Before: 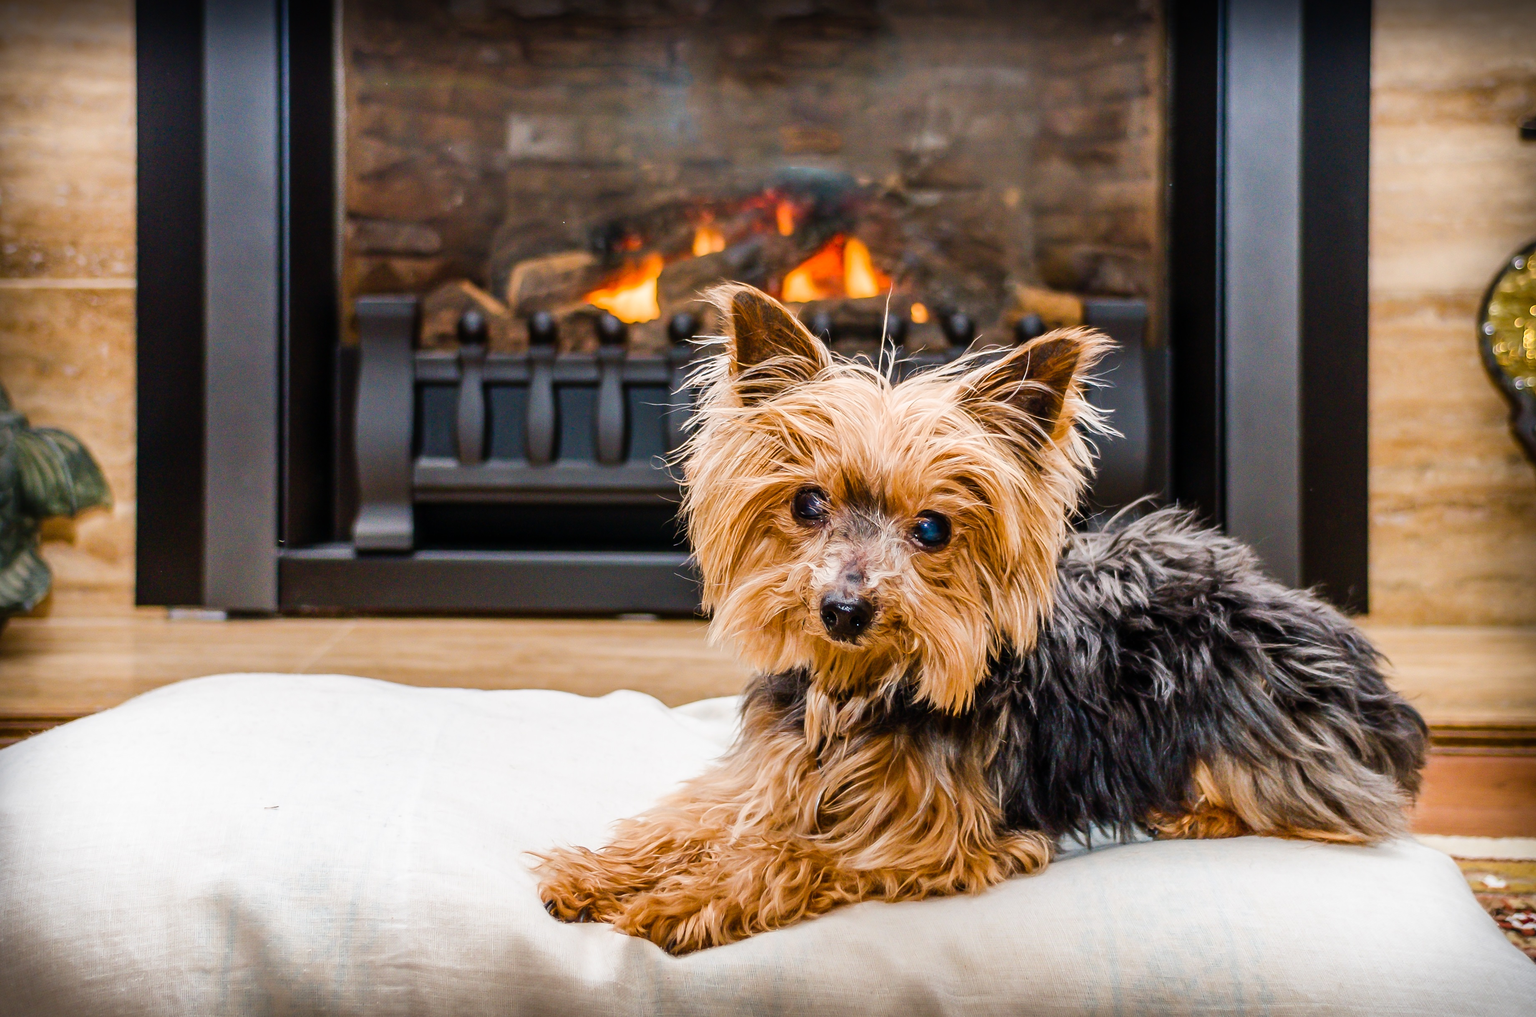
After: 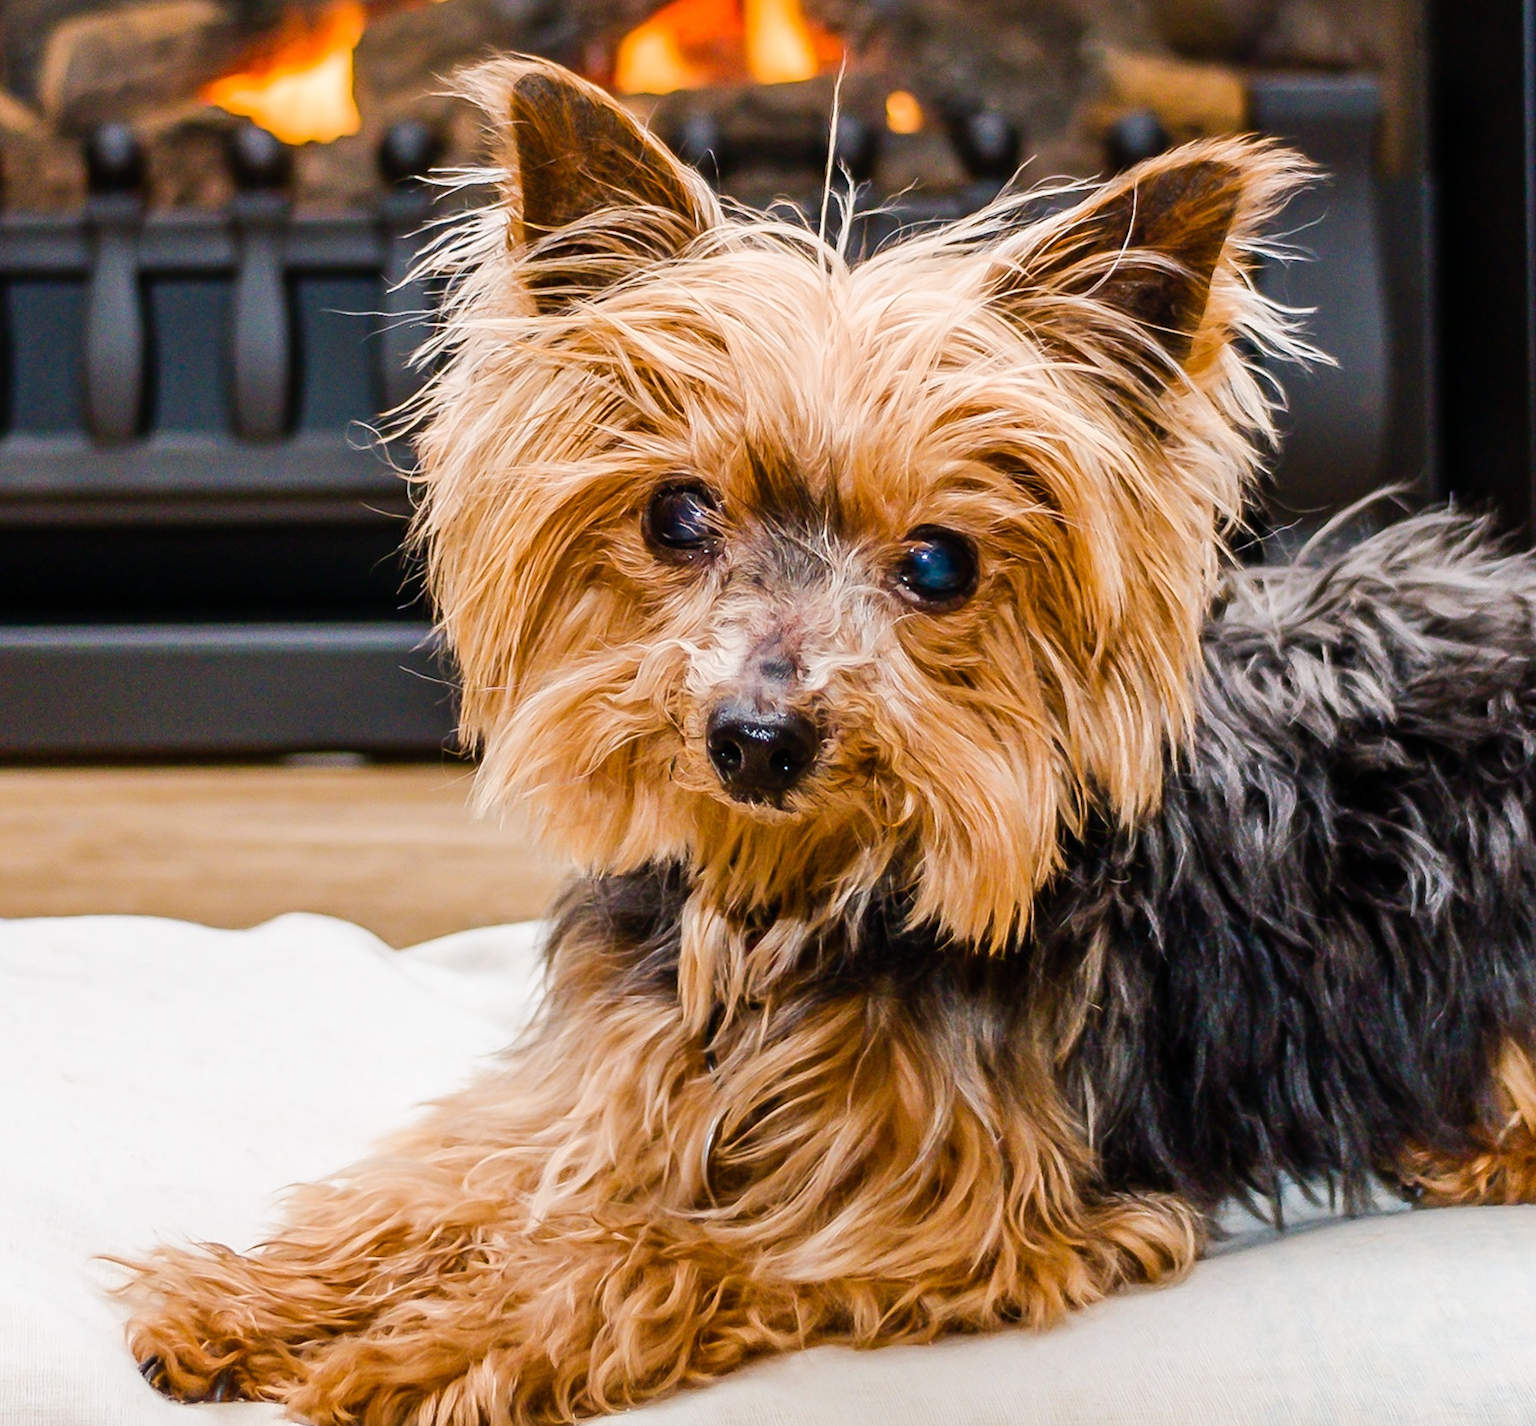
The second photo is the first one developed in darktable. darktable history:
crop: left 31.379%, top 24.658%, right 20.326%, bottom 6.628%
rotate and perspective: rotation -1°, crop left 0.011, crop right 0.989, crop top 0.025, crop bottom 0.975
